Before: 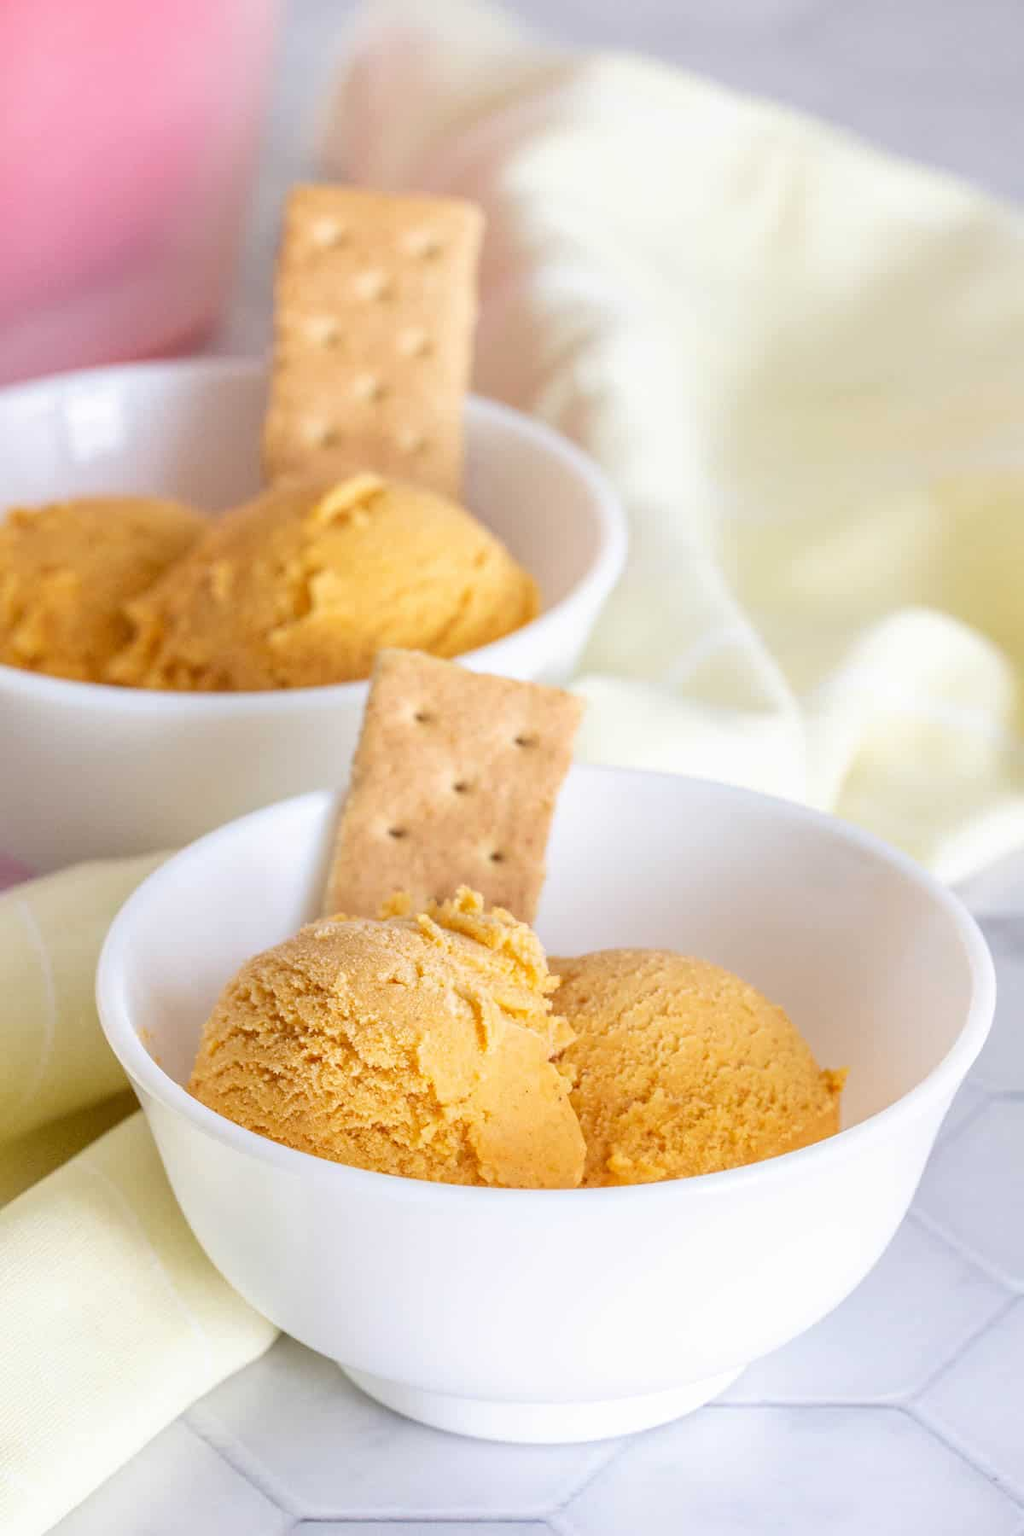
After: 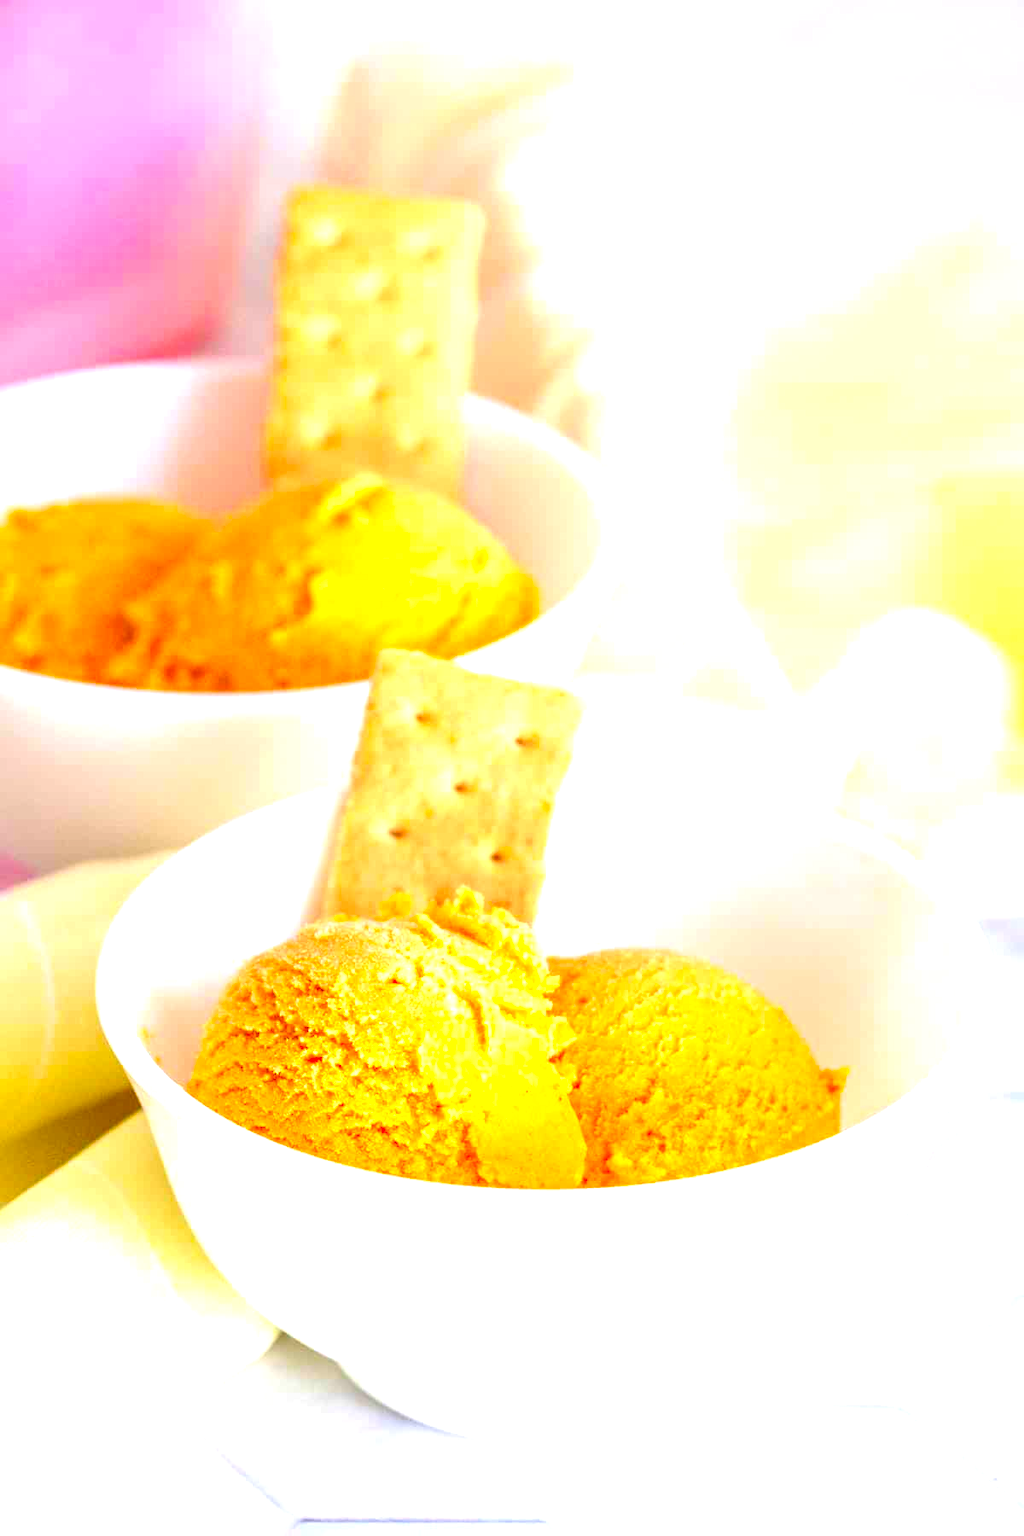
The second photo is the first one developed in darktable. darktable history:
exposure: black level correction -0.005, exposure 1.002 EV, compensate highlight preservation false
color correction: saturation 1.8
